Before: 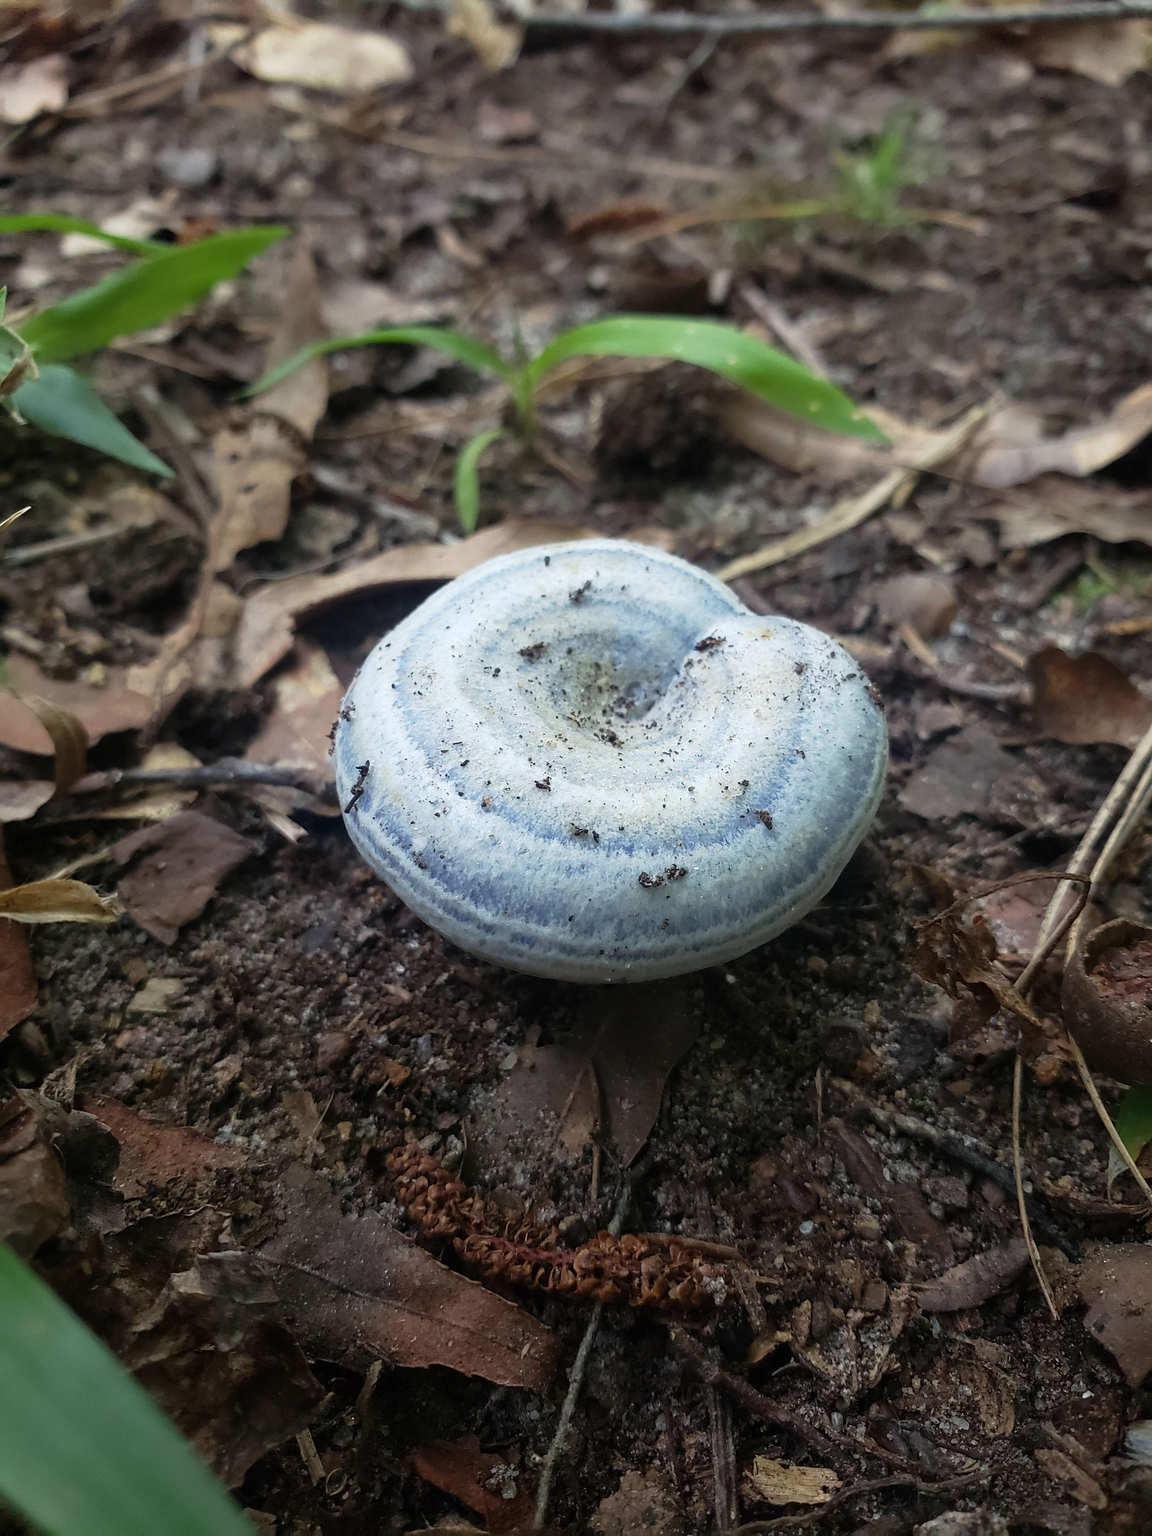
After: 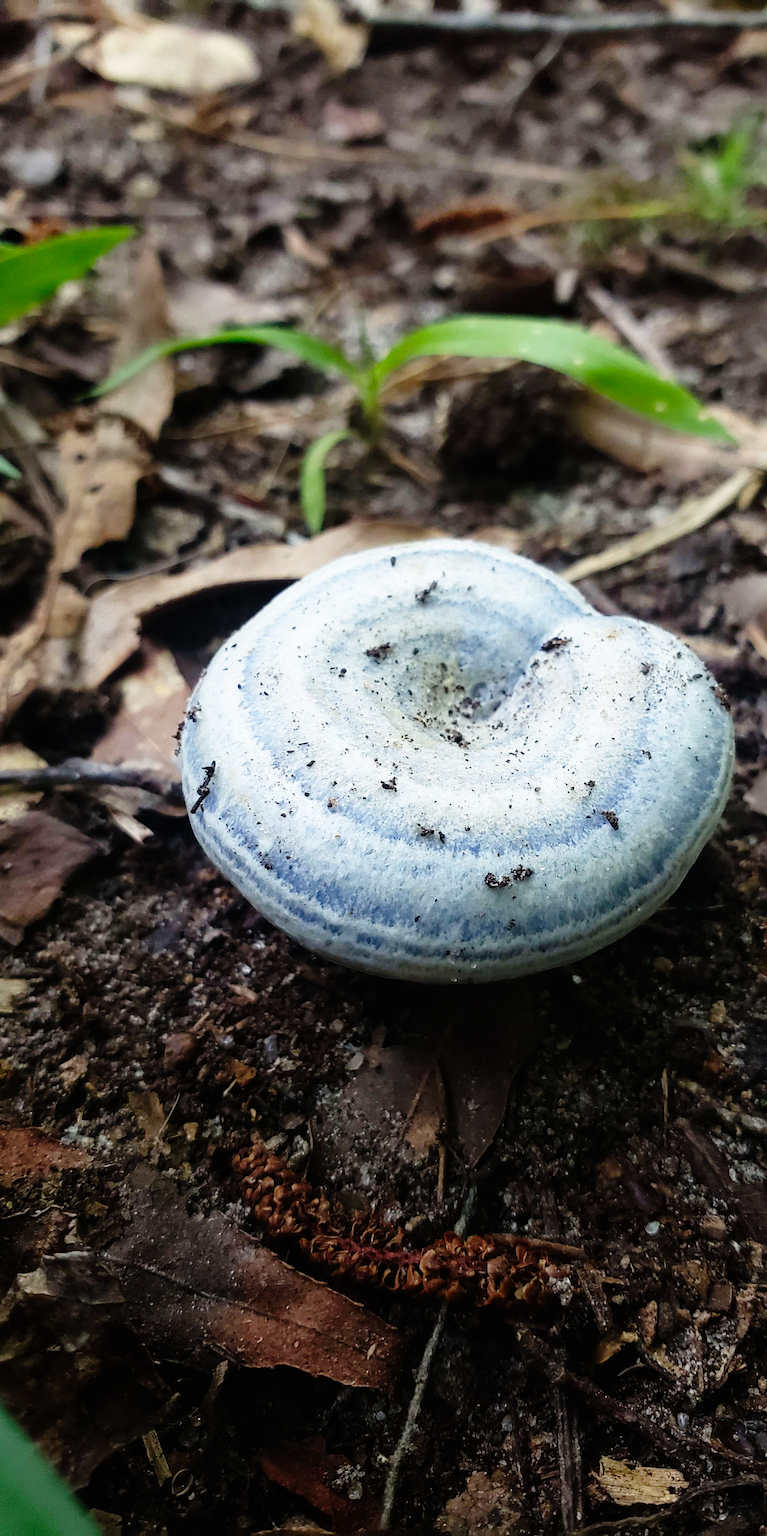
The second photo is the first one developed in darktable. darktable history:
crop and rotate: left 13.409%, right 19.924%
tone curve: curves: ch0 [(0, 0) (0.003, 0.003) (0.011, 0.005) (0.025, 0.008) (0.044, 0.012) (0.069, 0.02) (0.1, 0.031) (0.136, 0.047) (0.177, 0.088) (0.224, 0.141) (0.277, 0.222) (0.335, 0.32) (0.399, 0.425) (0.468, 0.524) (0.543, 0.623) (0.623, 0.716) (0.709, 0.796) (0.801, 0.88) (0.898, 0.959) (1, 1)], preserve colors none
